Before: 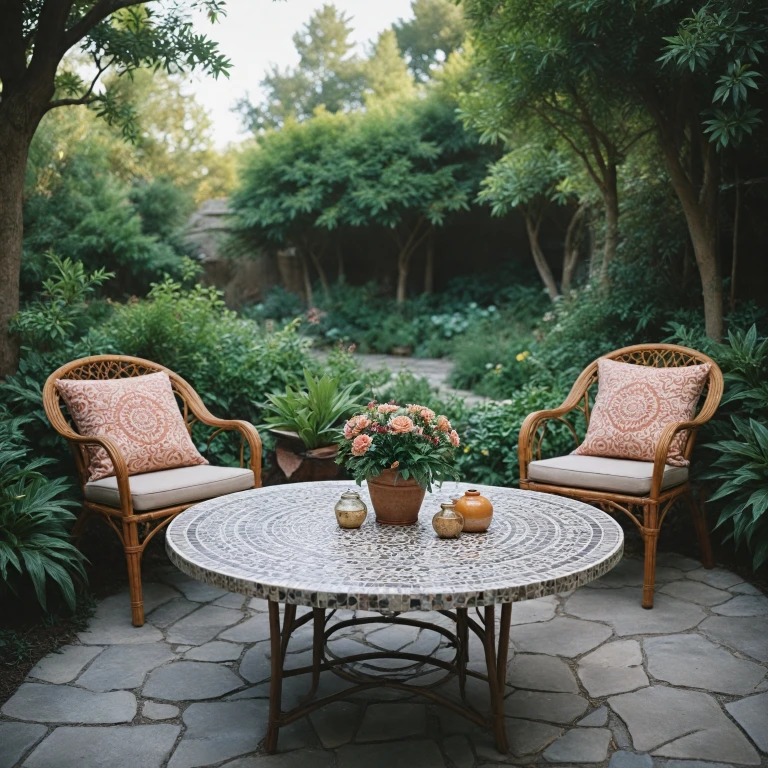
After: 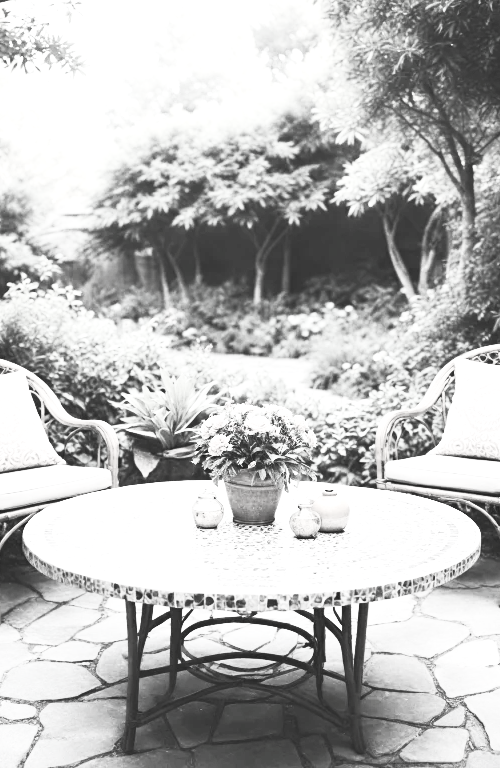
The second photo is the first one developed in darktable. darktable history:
contrast brightness saturation: contrast 0.541, brightness 0.49, saturation -0.981
crop and rotate: left 18.636%, right 16.151%
exposure: black level correction 0, exposure 1.444 EV, compensate highlight preservation false
